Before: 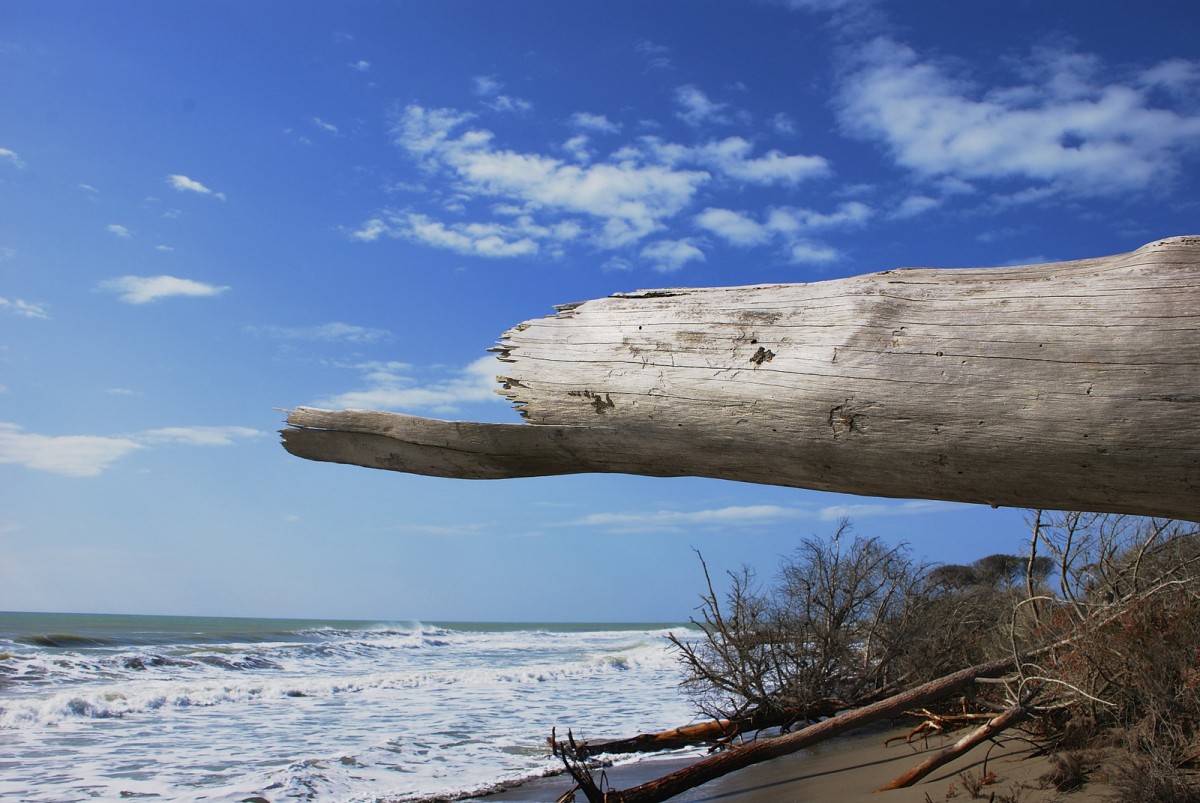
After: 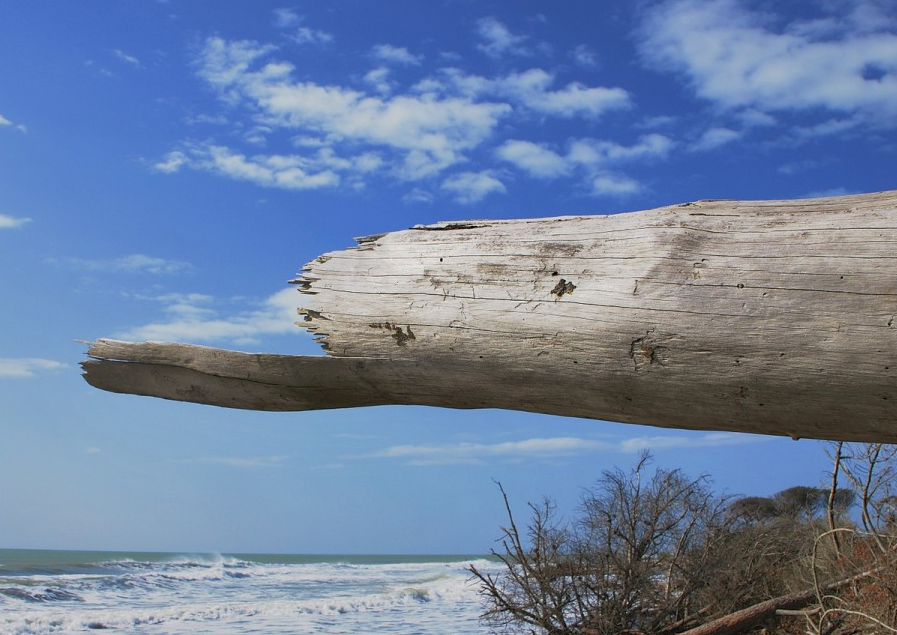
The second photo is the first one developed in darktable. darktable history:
crop: left 16.653%, top 8.486%, right 8.597%, bottom 12.43%
shadows and highlights: on, module defaults
